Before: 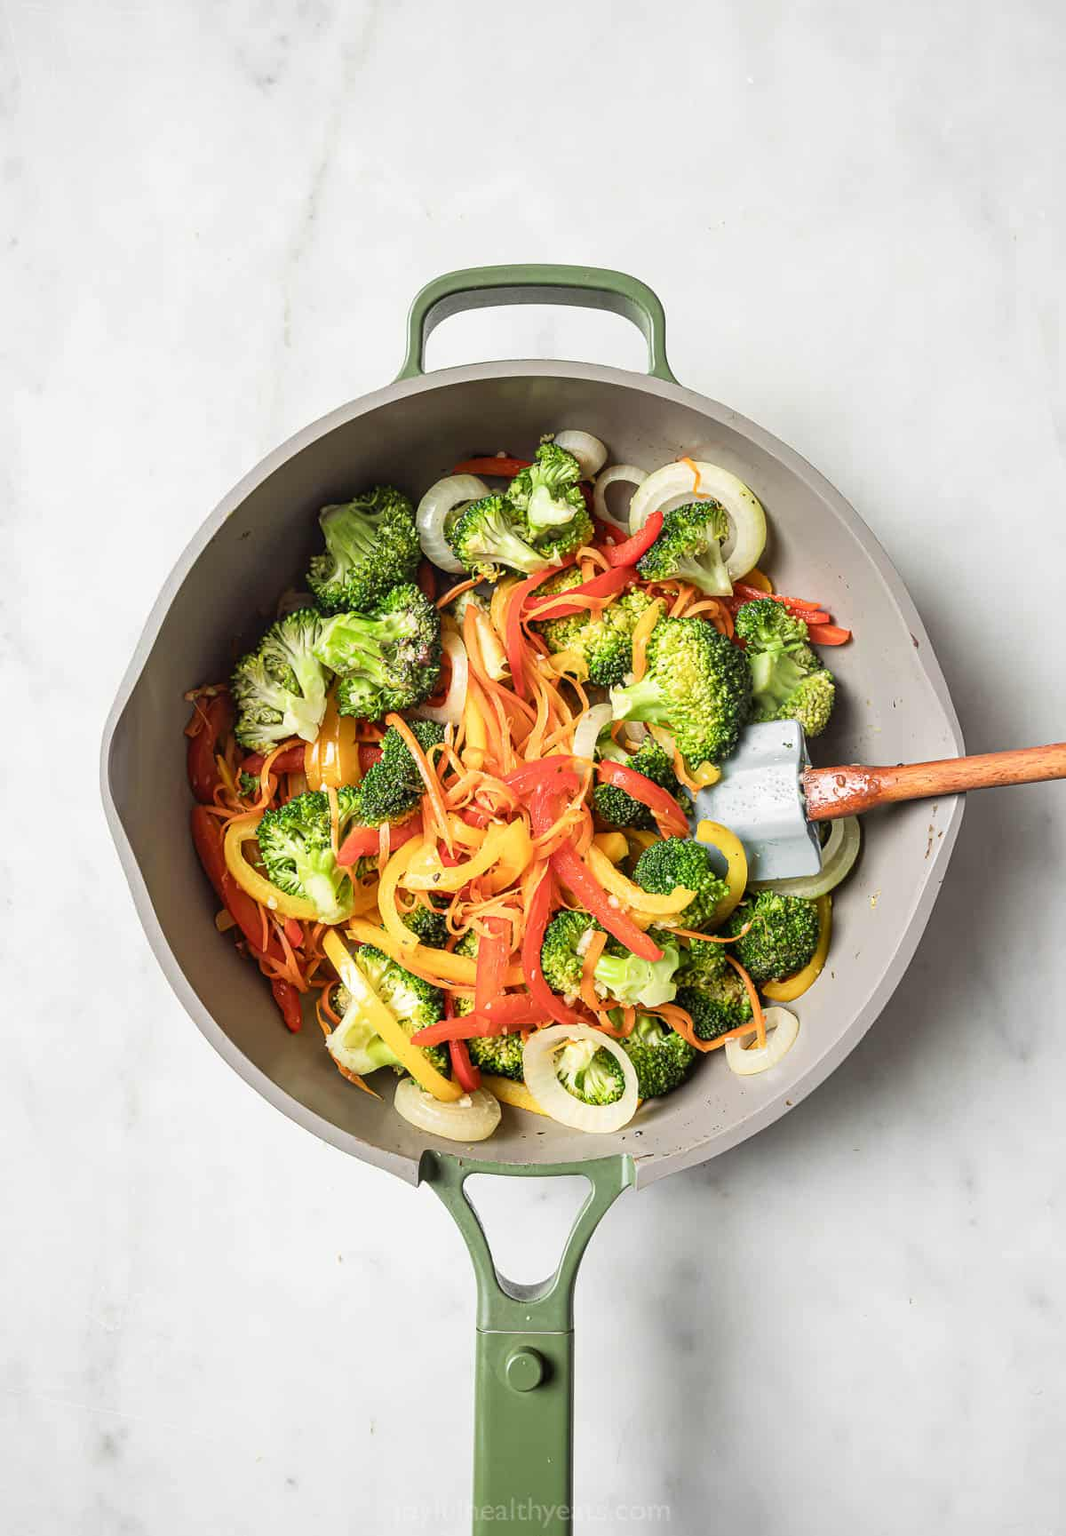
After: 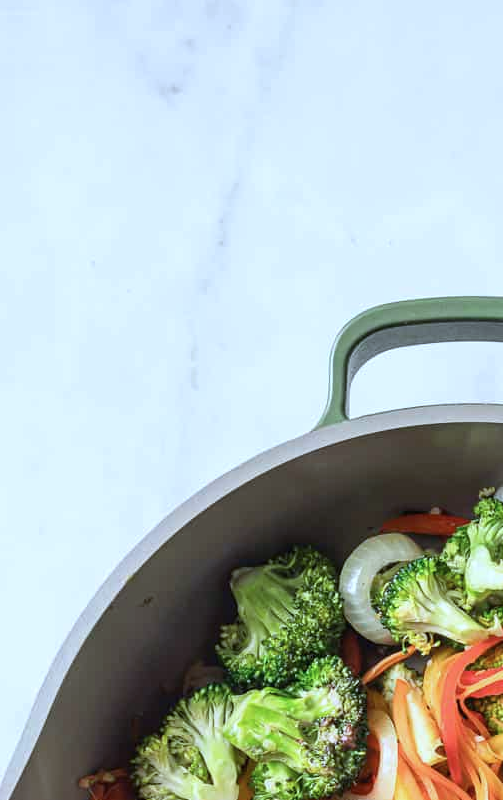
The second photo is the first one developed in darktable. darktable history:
crop and rotate: left 10.817%, top 0.062%, right 47.194%, bottom 53.626%
color calibration: x 0.38, y 0.39, temperature 4086.04 K
